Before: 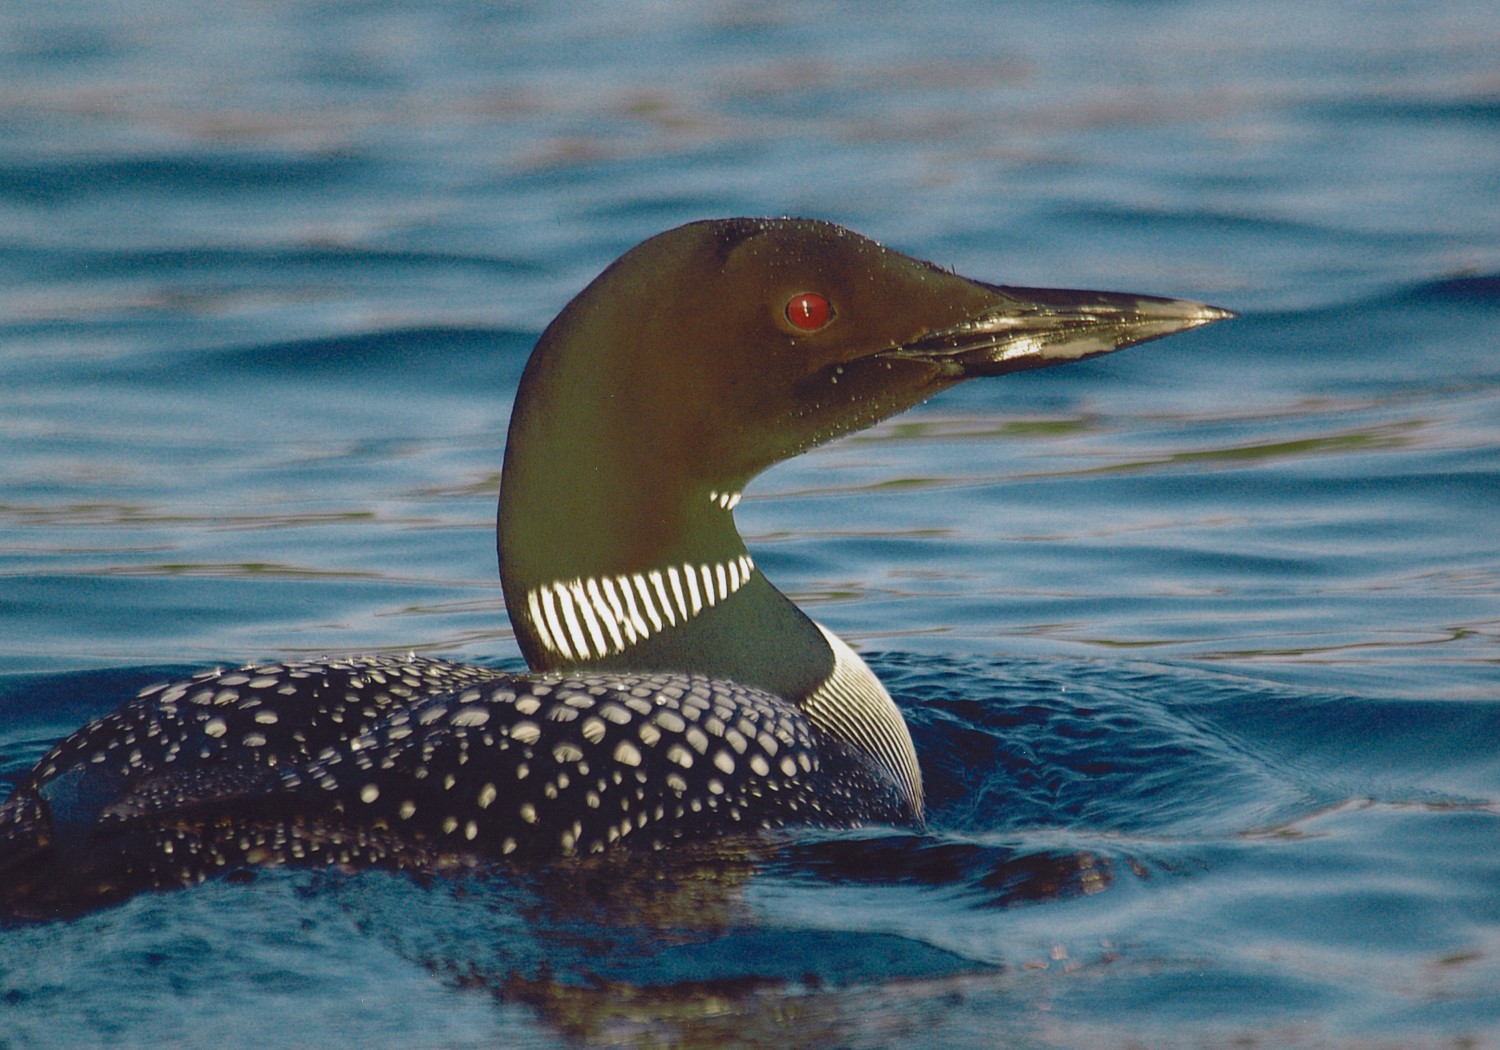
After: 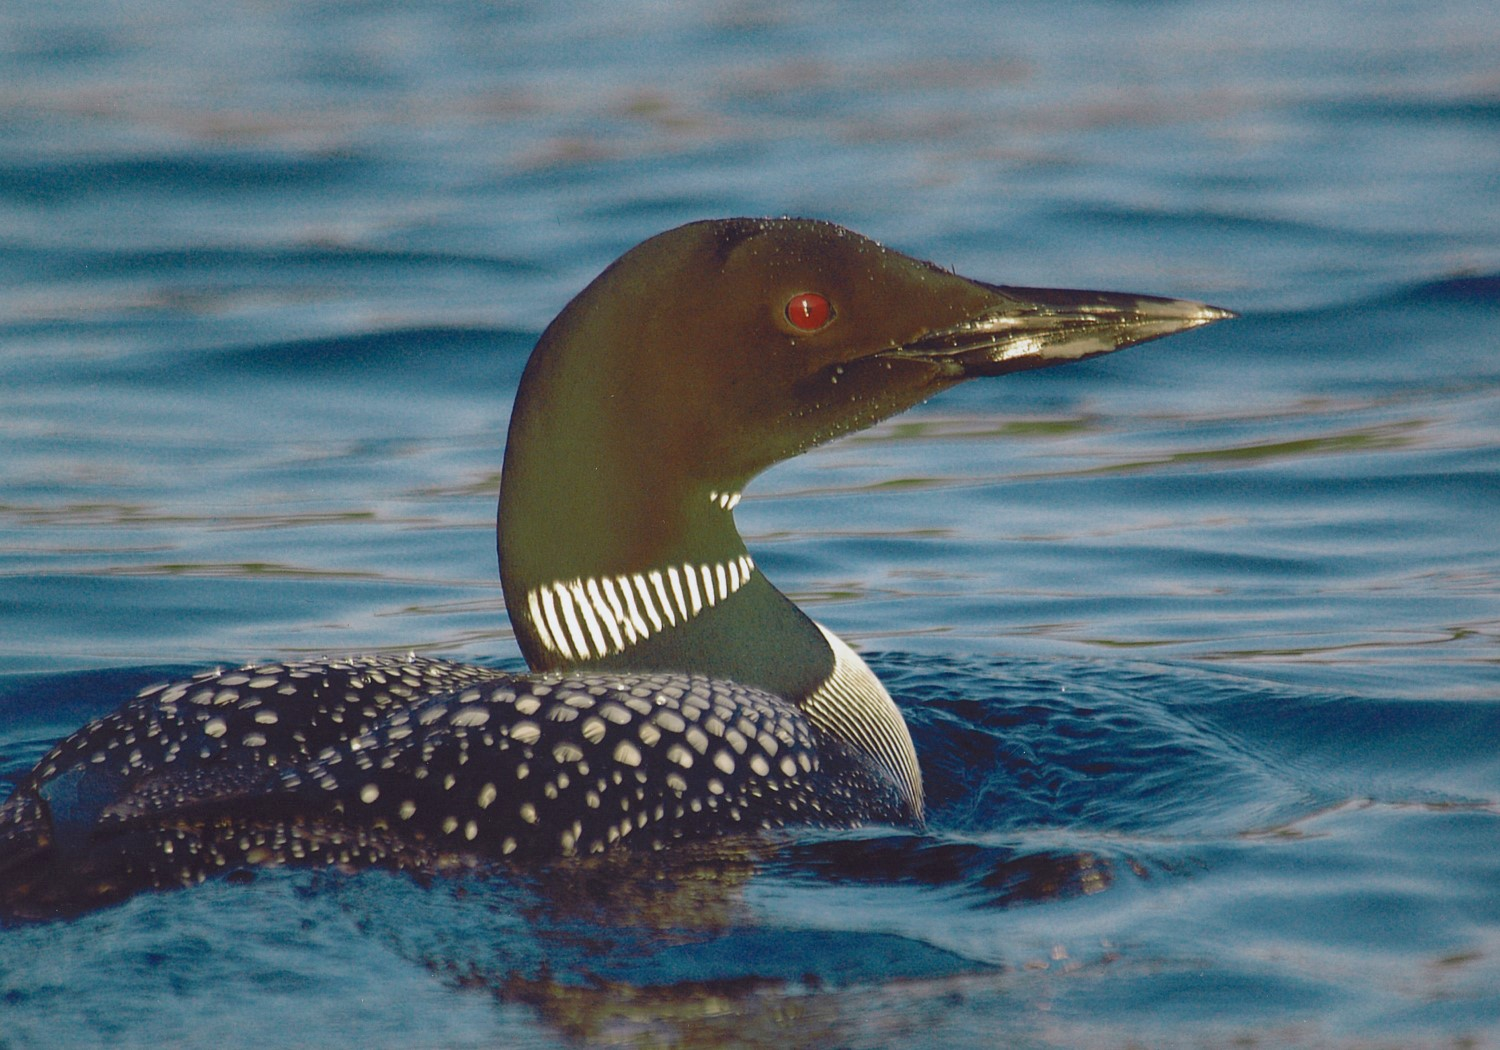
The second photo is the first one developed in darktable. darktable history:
shadows and highlights: shadows 43.22, highlights 6.68
